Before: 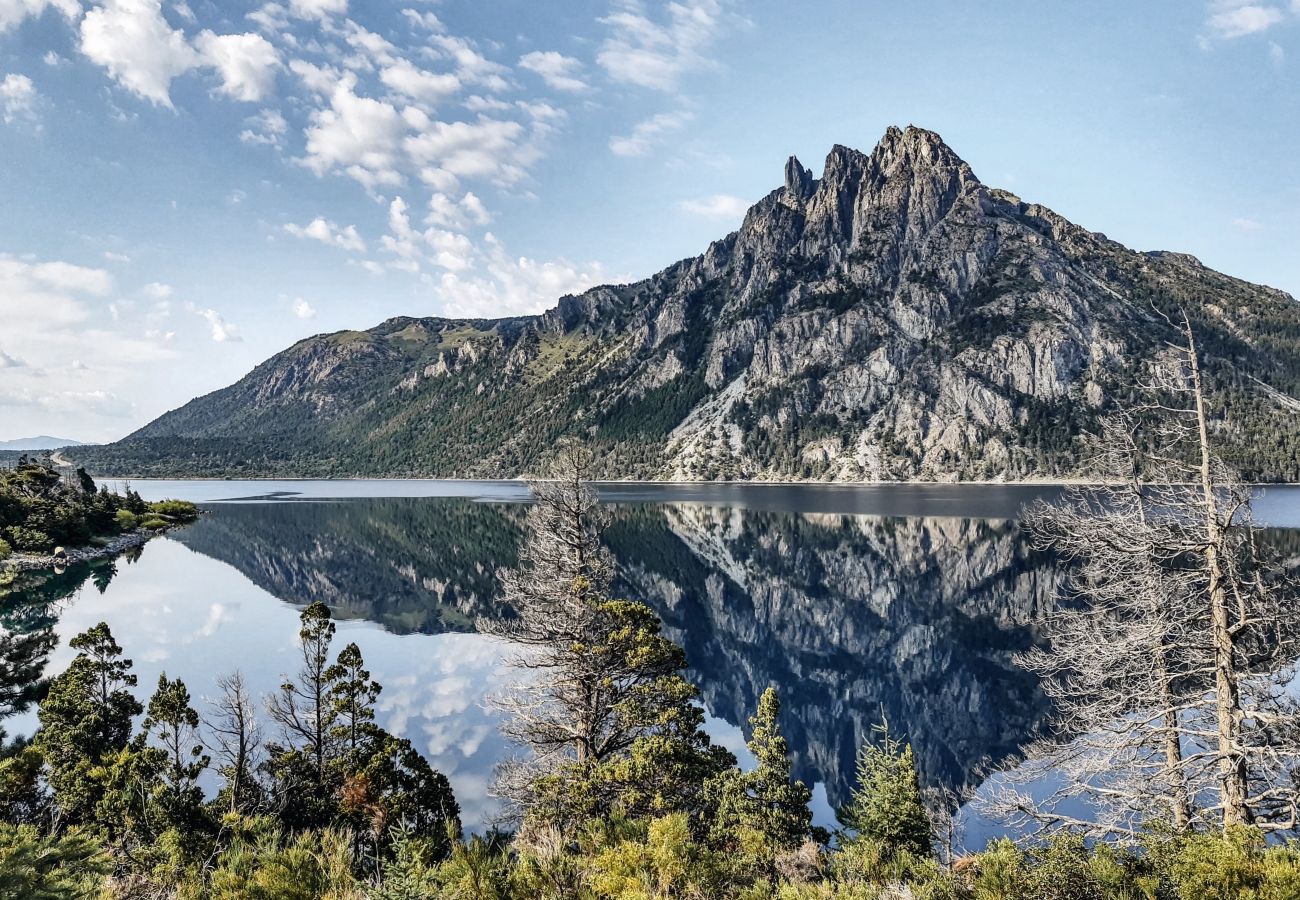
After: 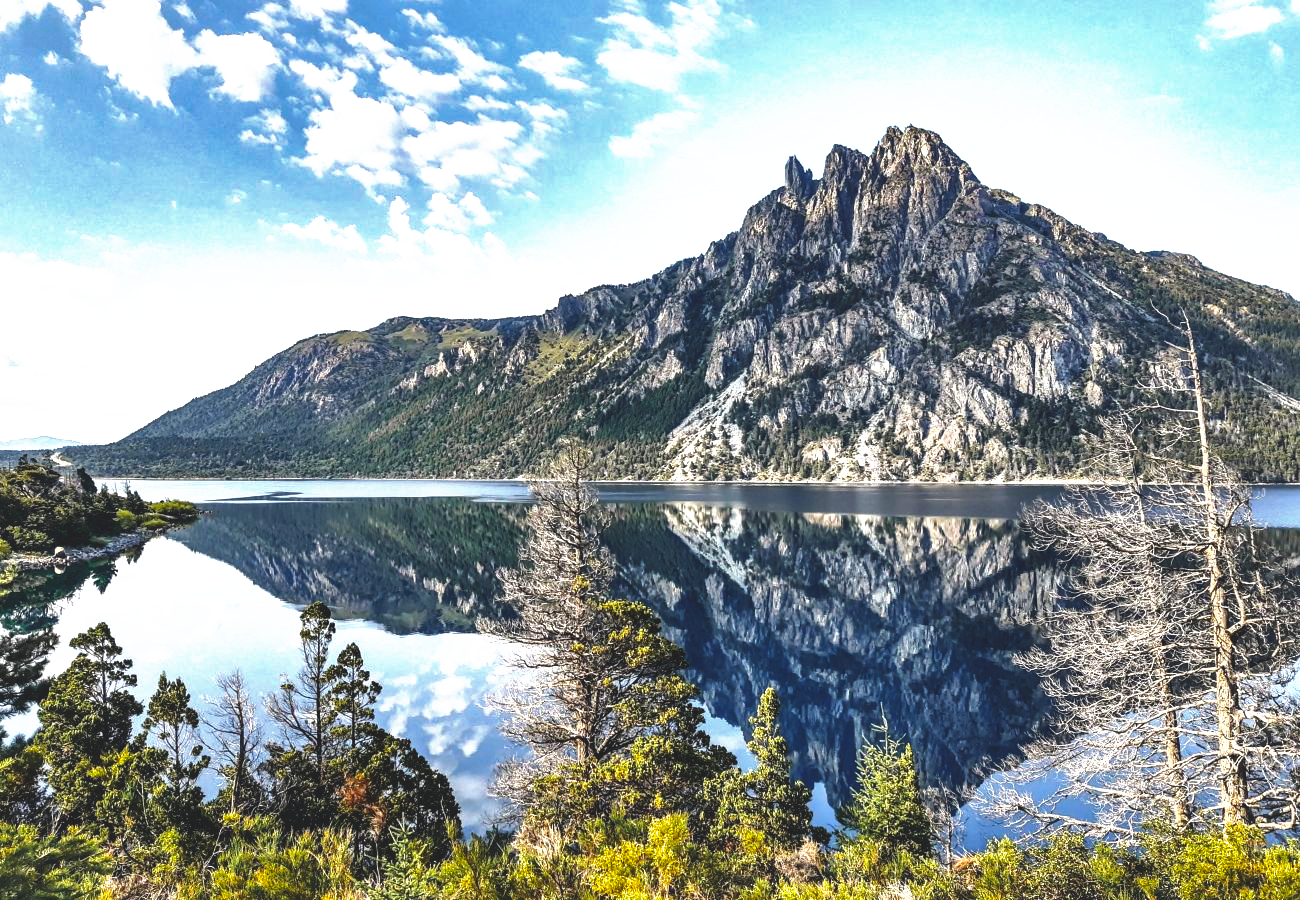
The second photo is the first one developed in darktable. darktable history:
color balance rgb: perceptual saturation grading › global saturation 25%, global vibrance 10%
shadows and highlights: on, module defaults
filmic rgb: black relative exposure -8.2 EV, white relative exposure 2.2 EV, threshold 3 EV, hardness 7.11, latitude 85.74%, contrast 1.696, highlights saturation mix -4%, shadows ↔ highlights balance -2.69%, preserve chrominance no, color science v5 (2021), contrast in shadows safe, contrast in highlights safe, enable highlight reconstruction true
exposure: black level correction -0.041, exposure 0.064 EV, compensate highlight preservation false
